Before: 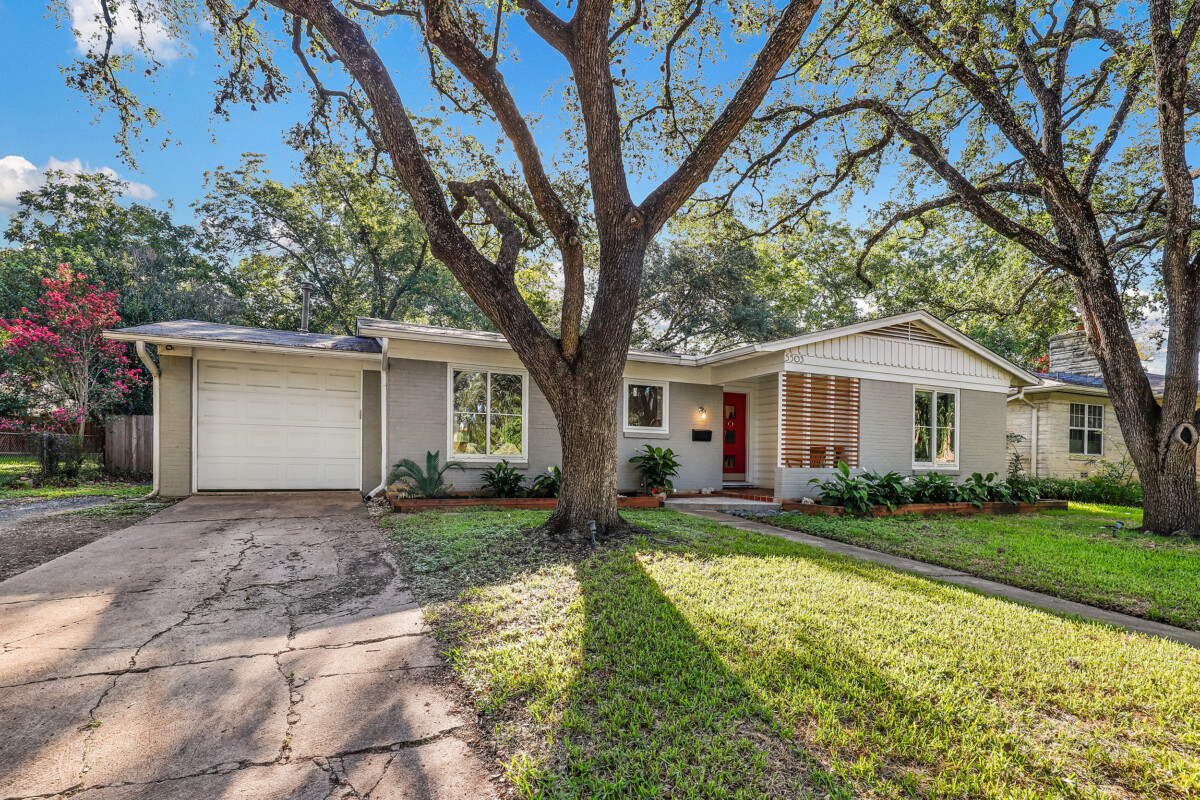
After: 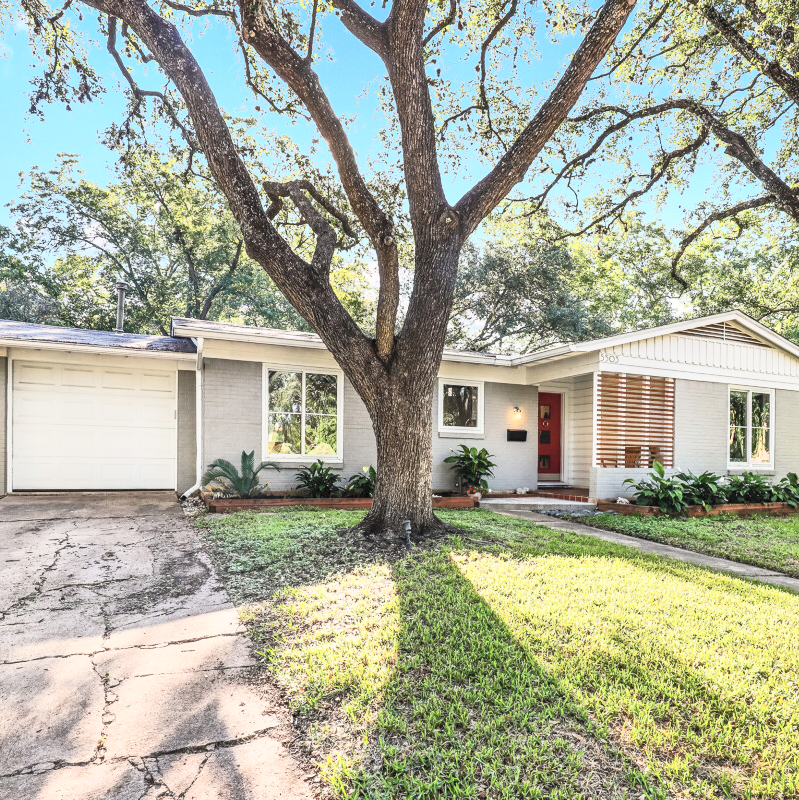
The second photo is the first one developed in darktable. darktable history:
crop: left 15.419%, right 17.914%
contrast brightness saturation: contrast 0.39, brightness 0.53
color zones: curves: ch1 [(0, 0.469) (0.01, 0.469) (0.12, 0.446) (0.248, 0.469) (0.5, 0.5) (0.748, 0.5) (0.99, 0.469) (1, 0.469)]
